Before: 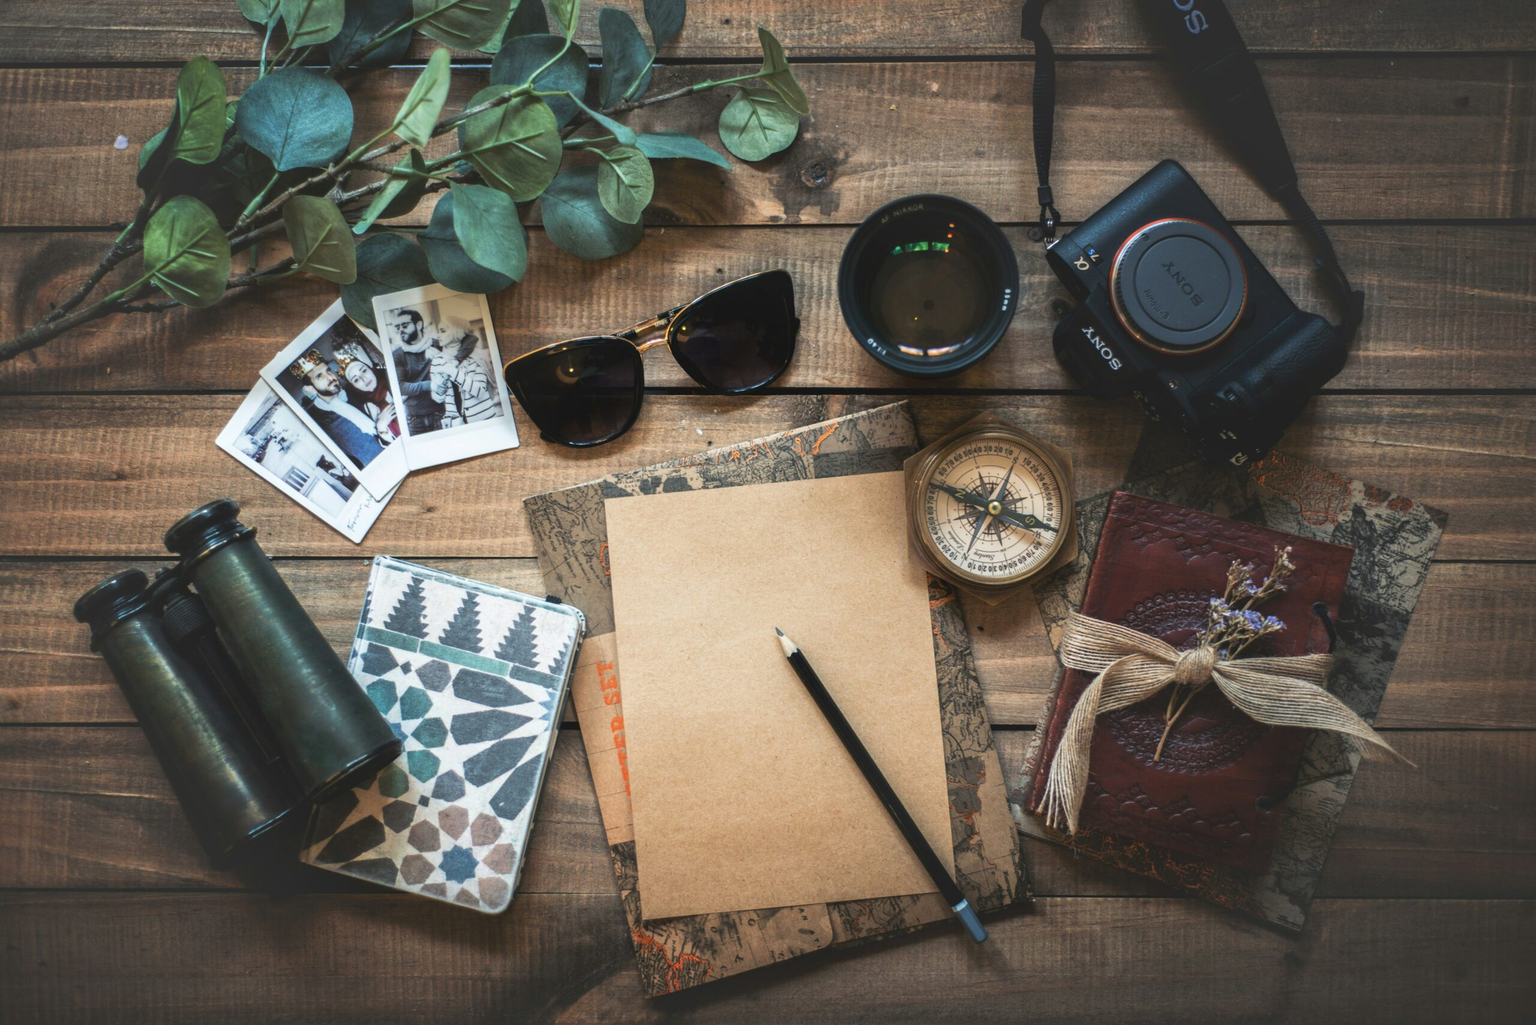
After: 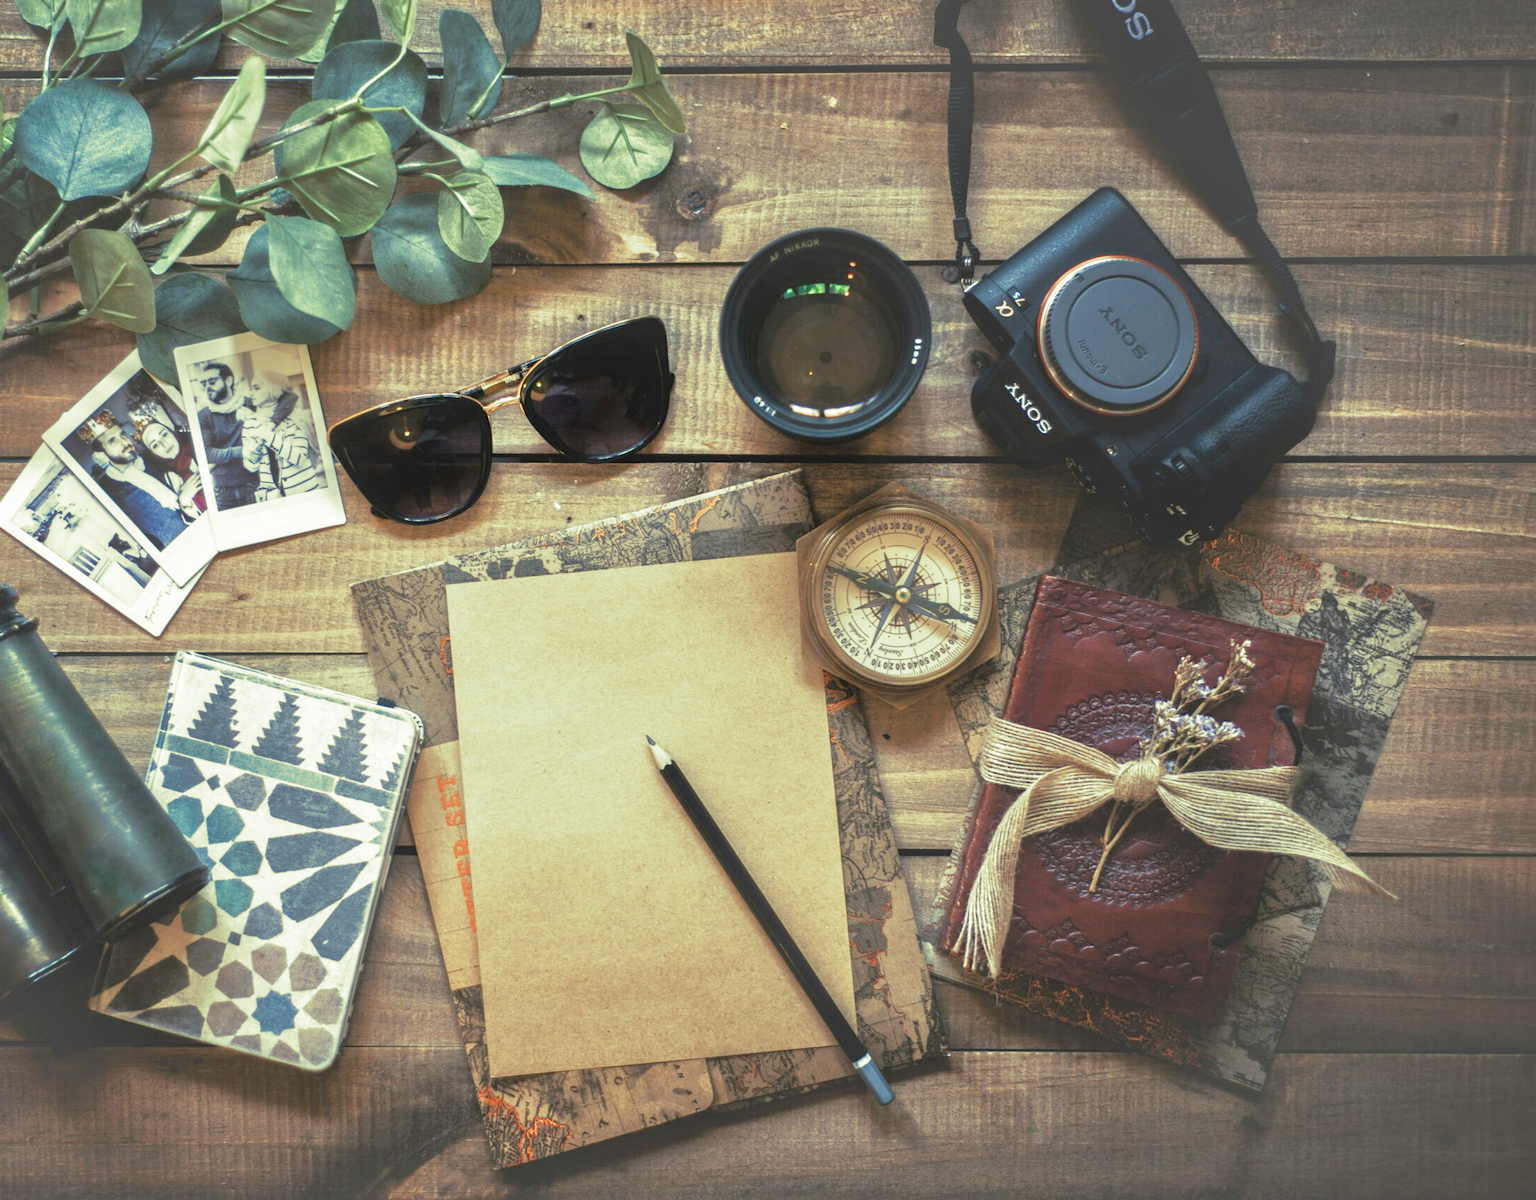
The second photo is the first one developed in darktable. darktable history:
tone equalizer: -7 EV 0.15 EV, -6 EV 0.6 EV, -5 EV 1.15 EV, -4 EV 1.33 EV, -3 EV 1.15 EV, -2 EV 0.6 EV, -1 EV 0.15 EV, mask exposure compensation -0.5 EV
split-toning: shadows › hue 290.82°, shadows › saturation 0.34, highlights › saturation 0.38, balance 0, compress 50%
crop and rotate: left 14.584%
